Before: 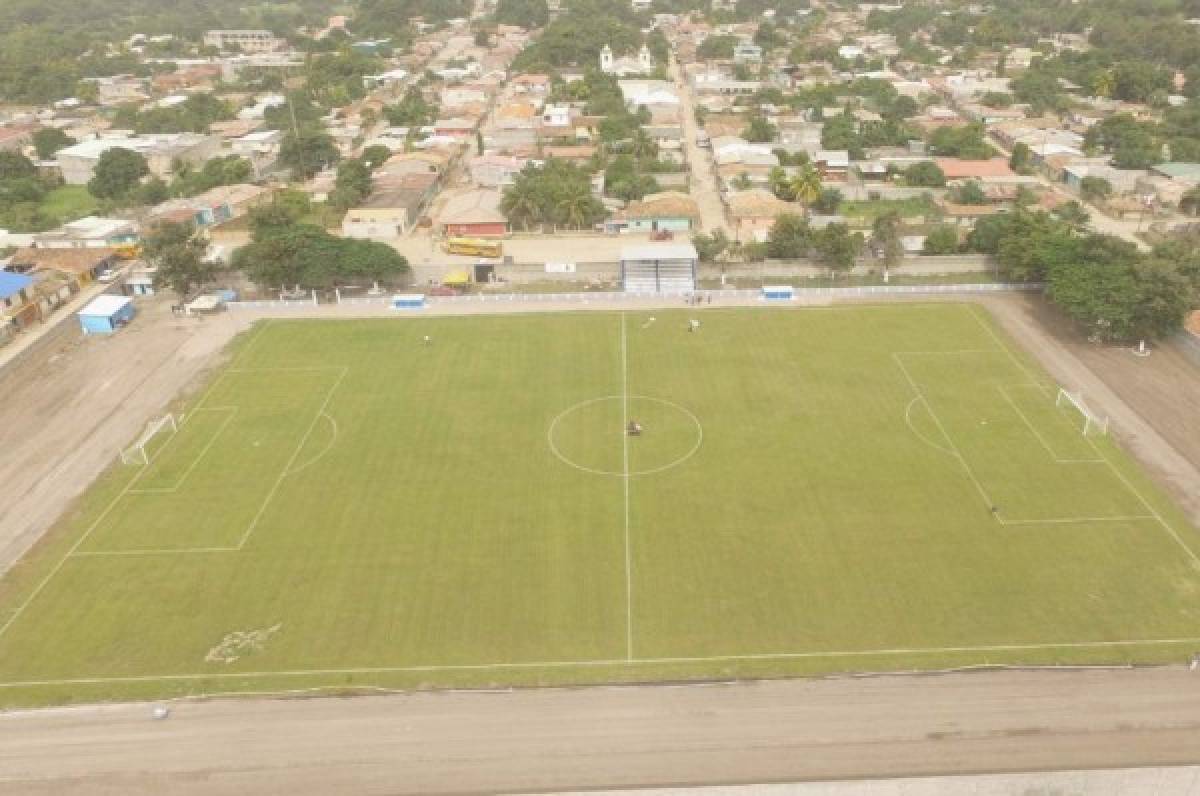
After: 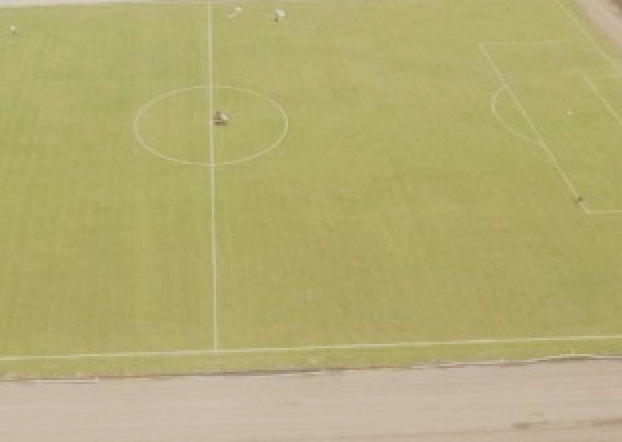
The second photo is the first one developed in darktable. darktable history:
filmic rgb: black relative exposure -7.17 EV, white relative exposure 5.39 EV, hardness 3.02, color science v4 (2020)
crop: left 34.544%, top 38.972%, right 13.585%, bottom 5.381%
tone equalizer: -8 EV -0.394 EV, -7 EV -0.4 EV, -6 EV -0.354 EV, -5 EV -0.213 EV, -3 EV 0.241 EV, -2 EV 0.351 EV, -1 EV 0.411 EV, +0 EV 0.421 EV, edges refinement/feathering 500, mask exposure compensation -1.57 EV, preserve details no
